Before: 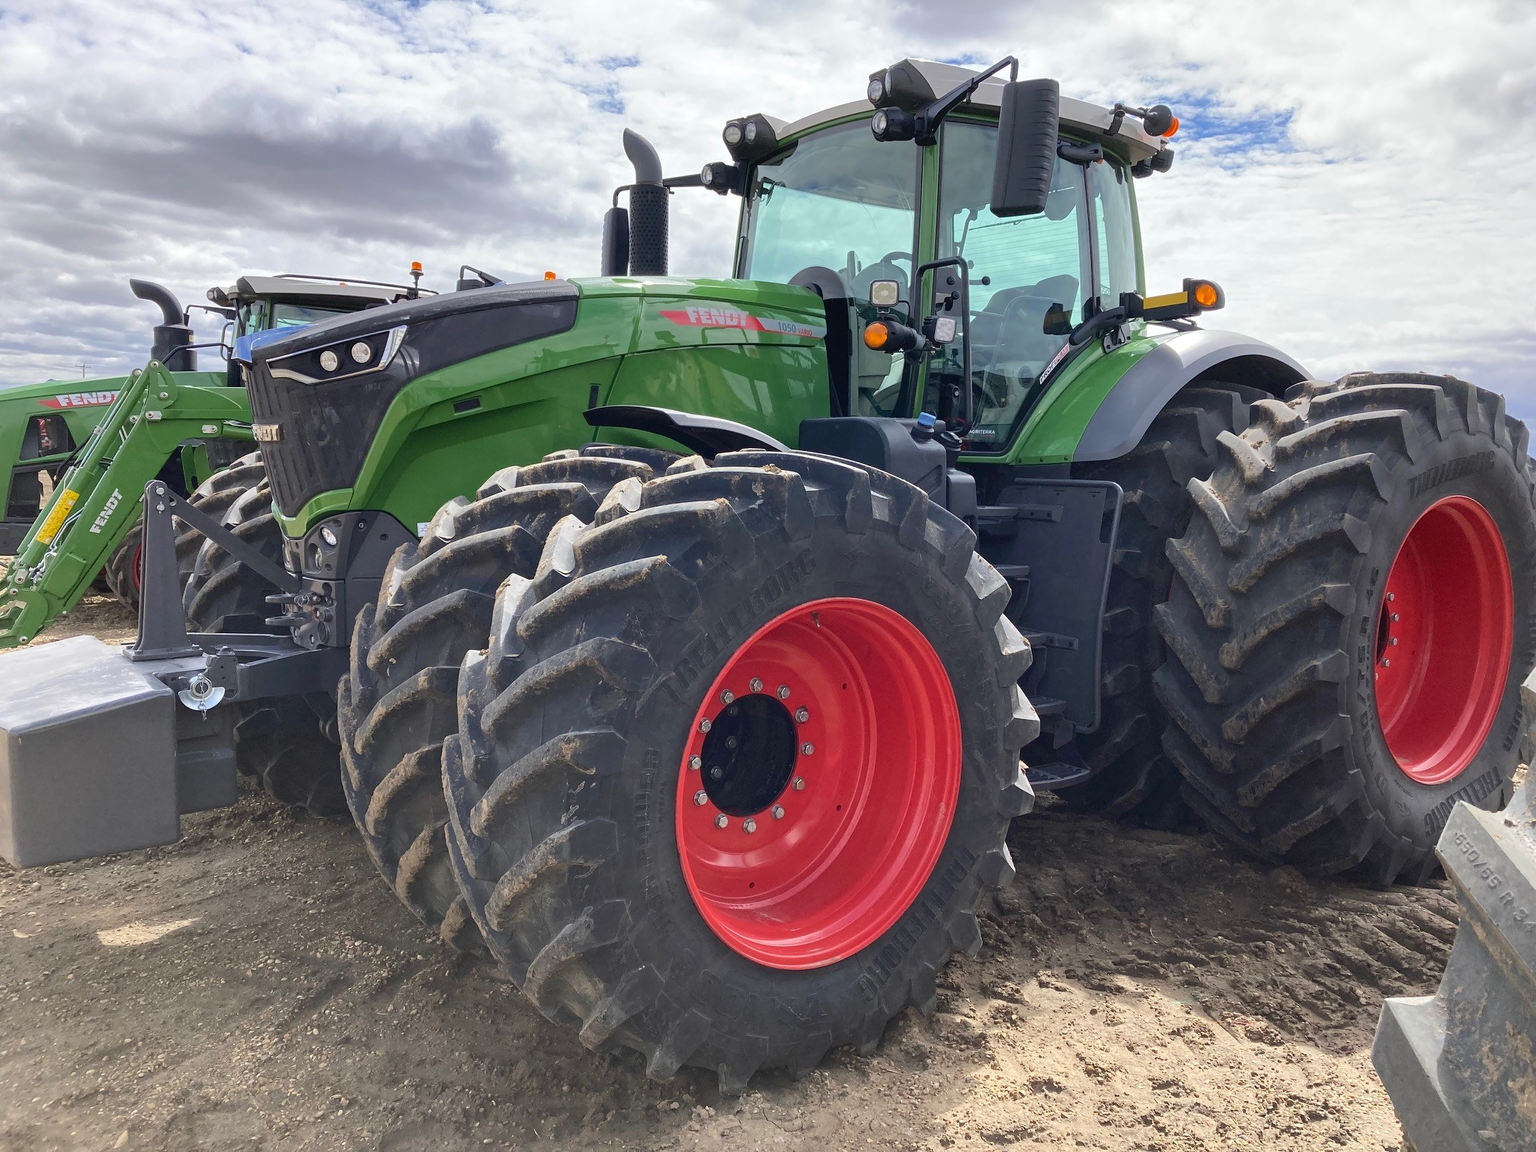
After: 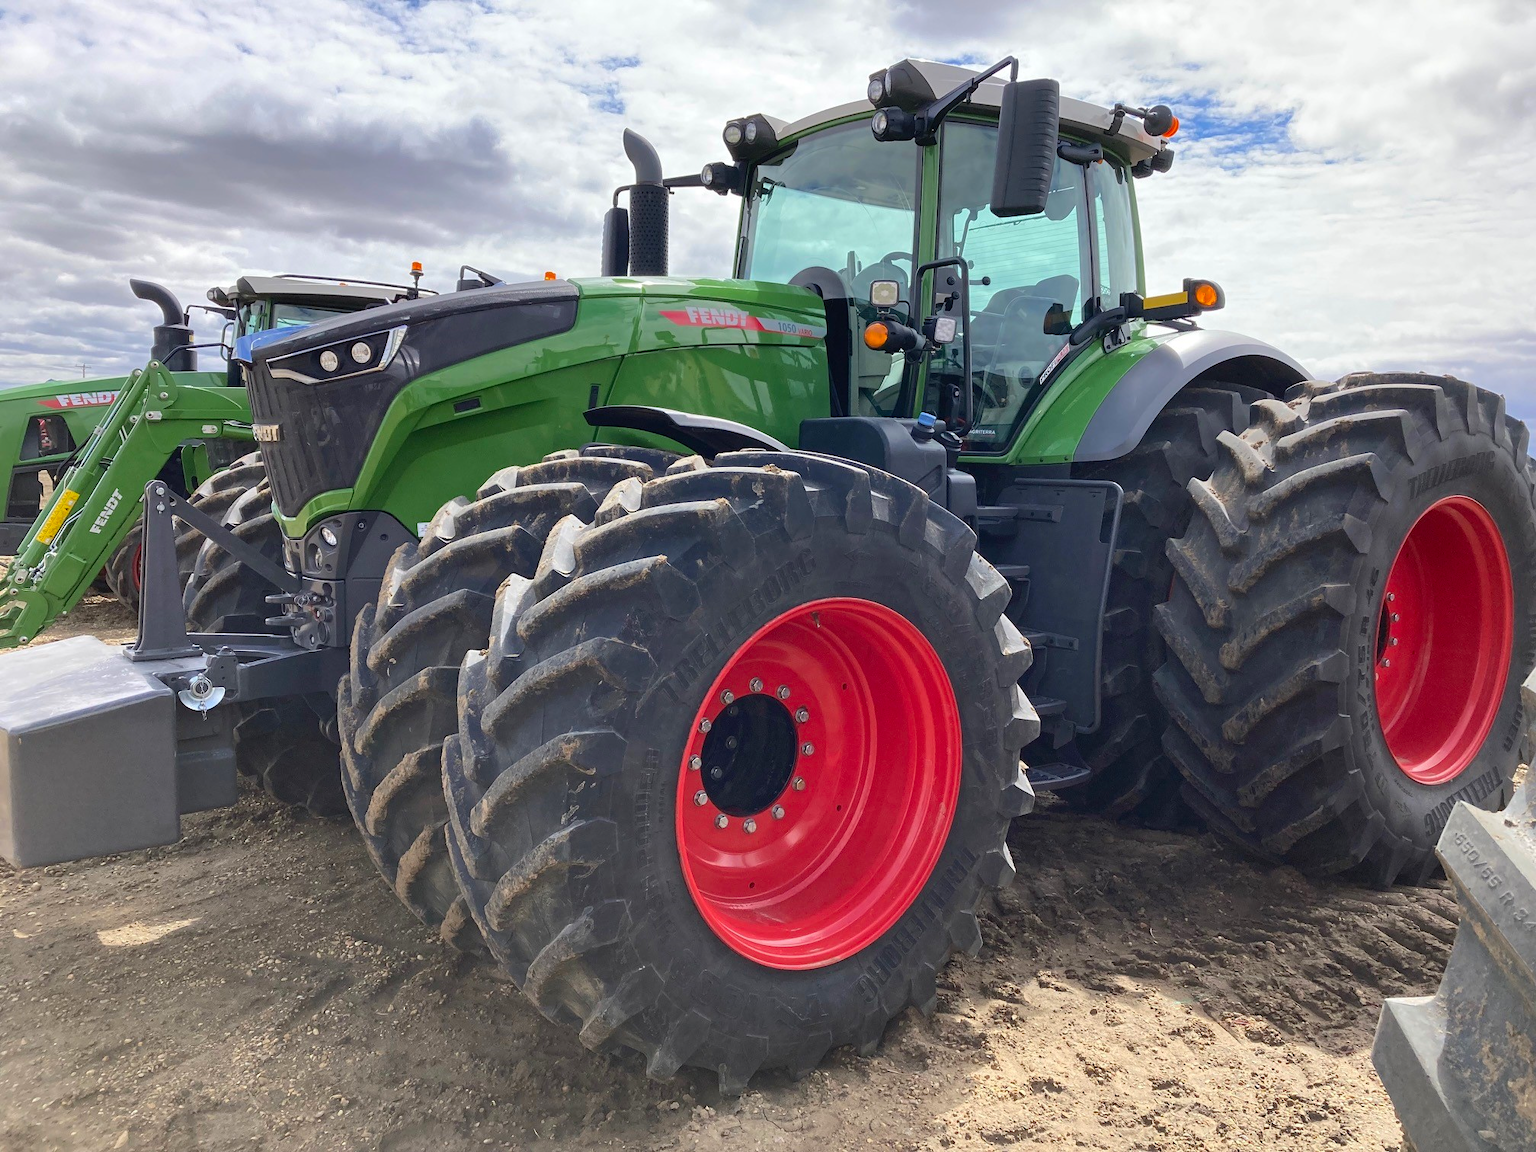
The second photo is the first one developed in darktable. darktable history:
color correction: highlights b* -0.012, saturation 1.12
